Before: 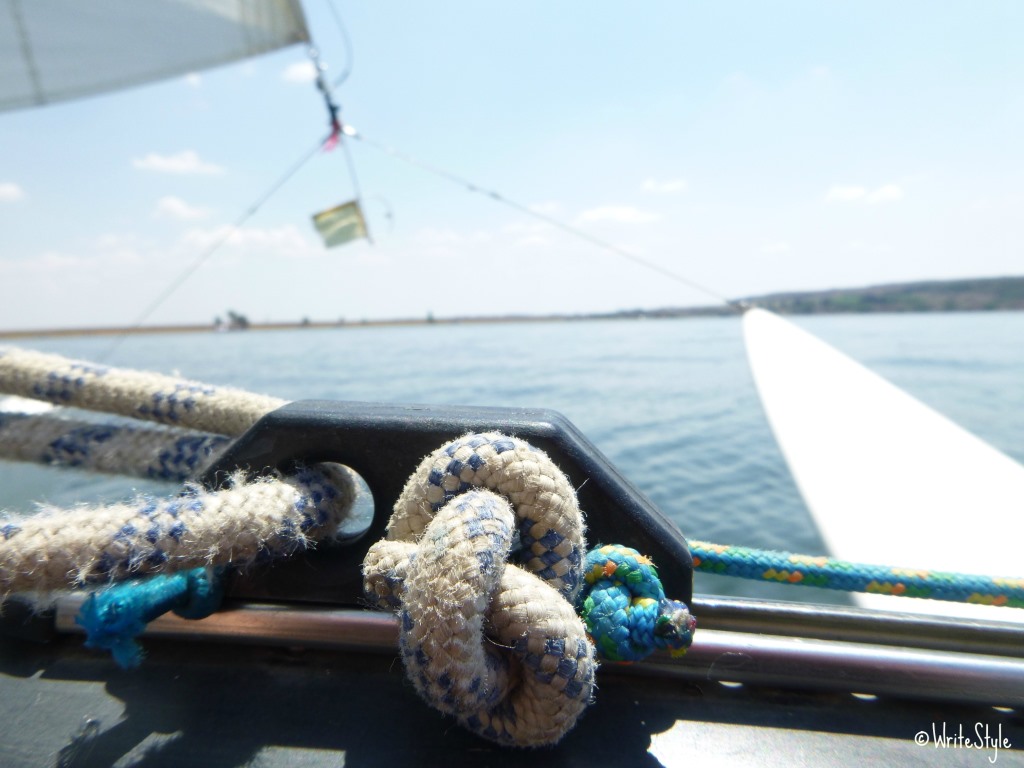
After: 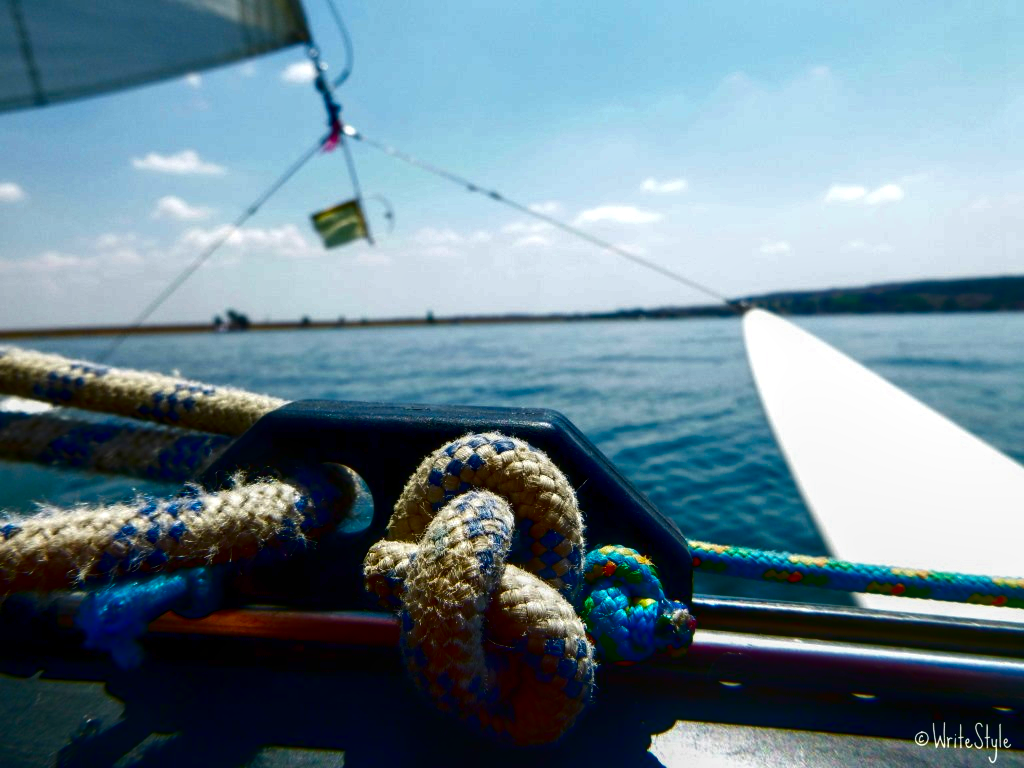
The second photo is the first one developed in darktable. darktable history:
contrast brightness saturation: brightness -1, saturation 1
local contrast: detail 130%
